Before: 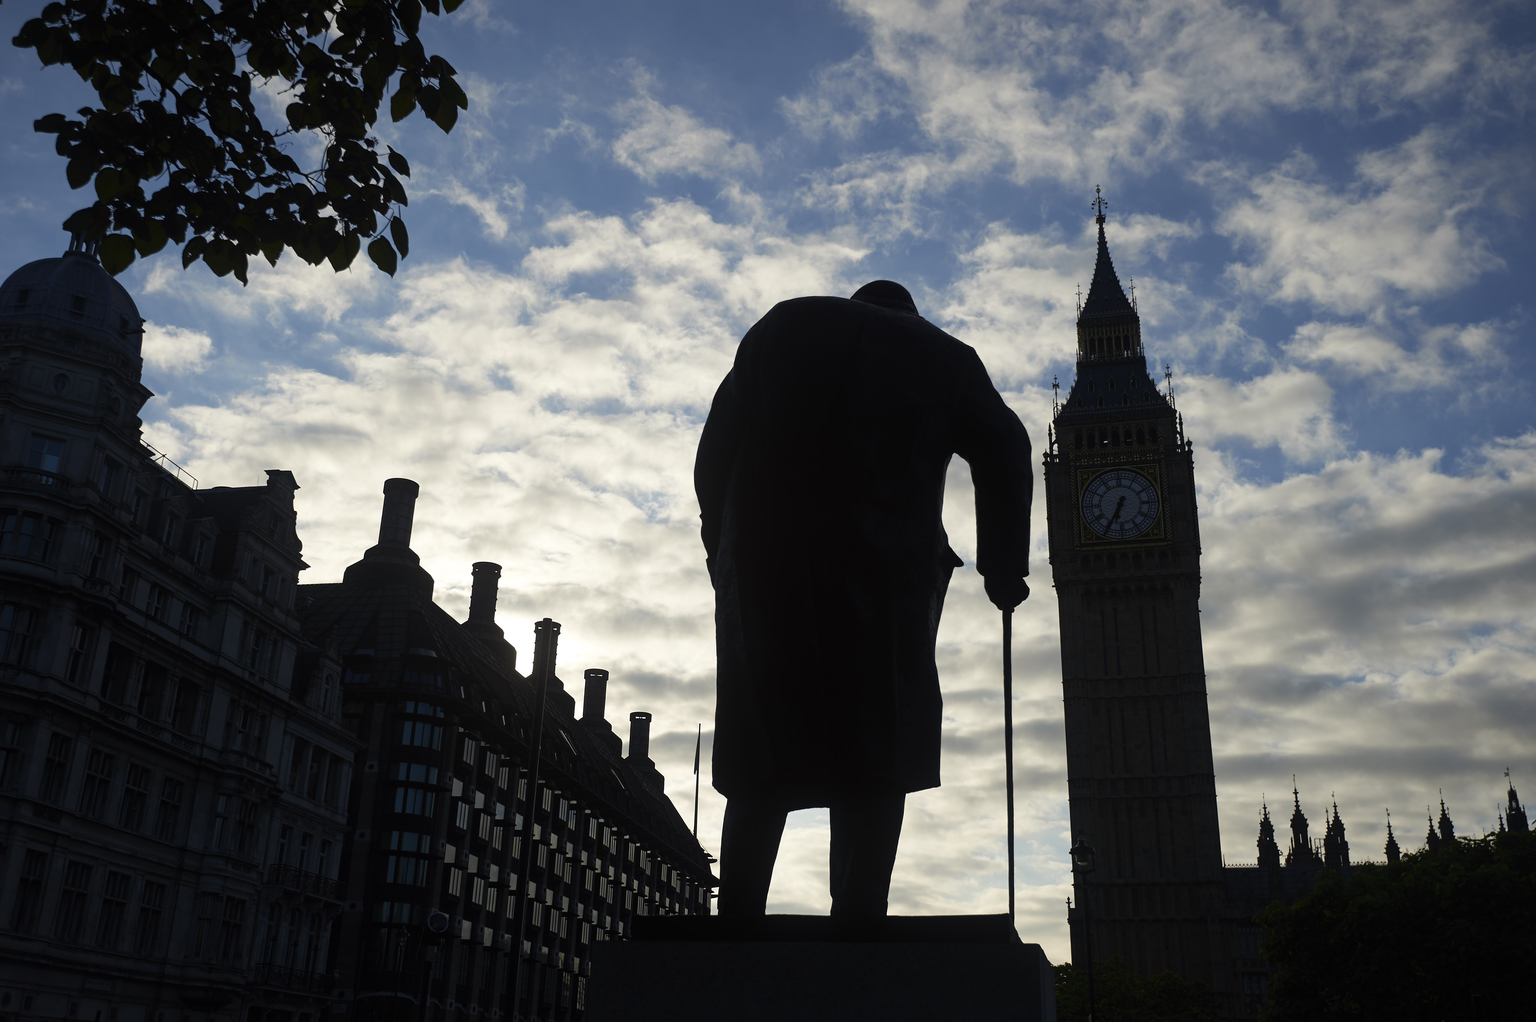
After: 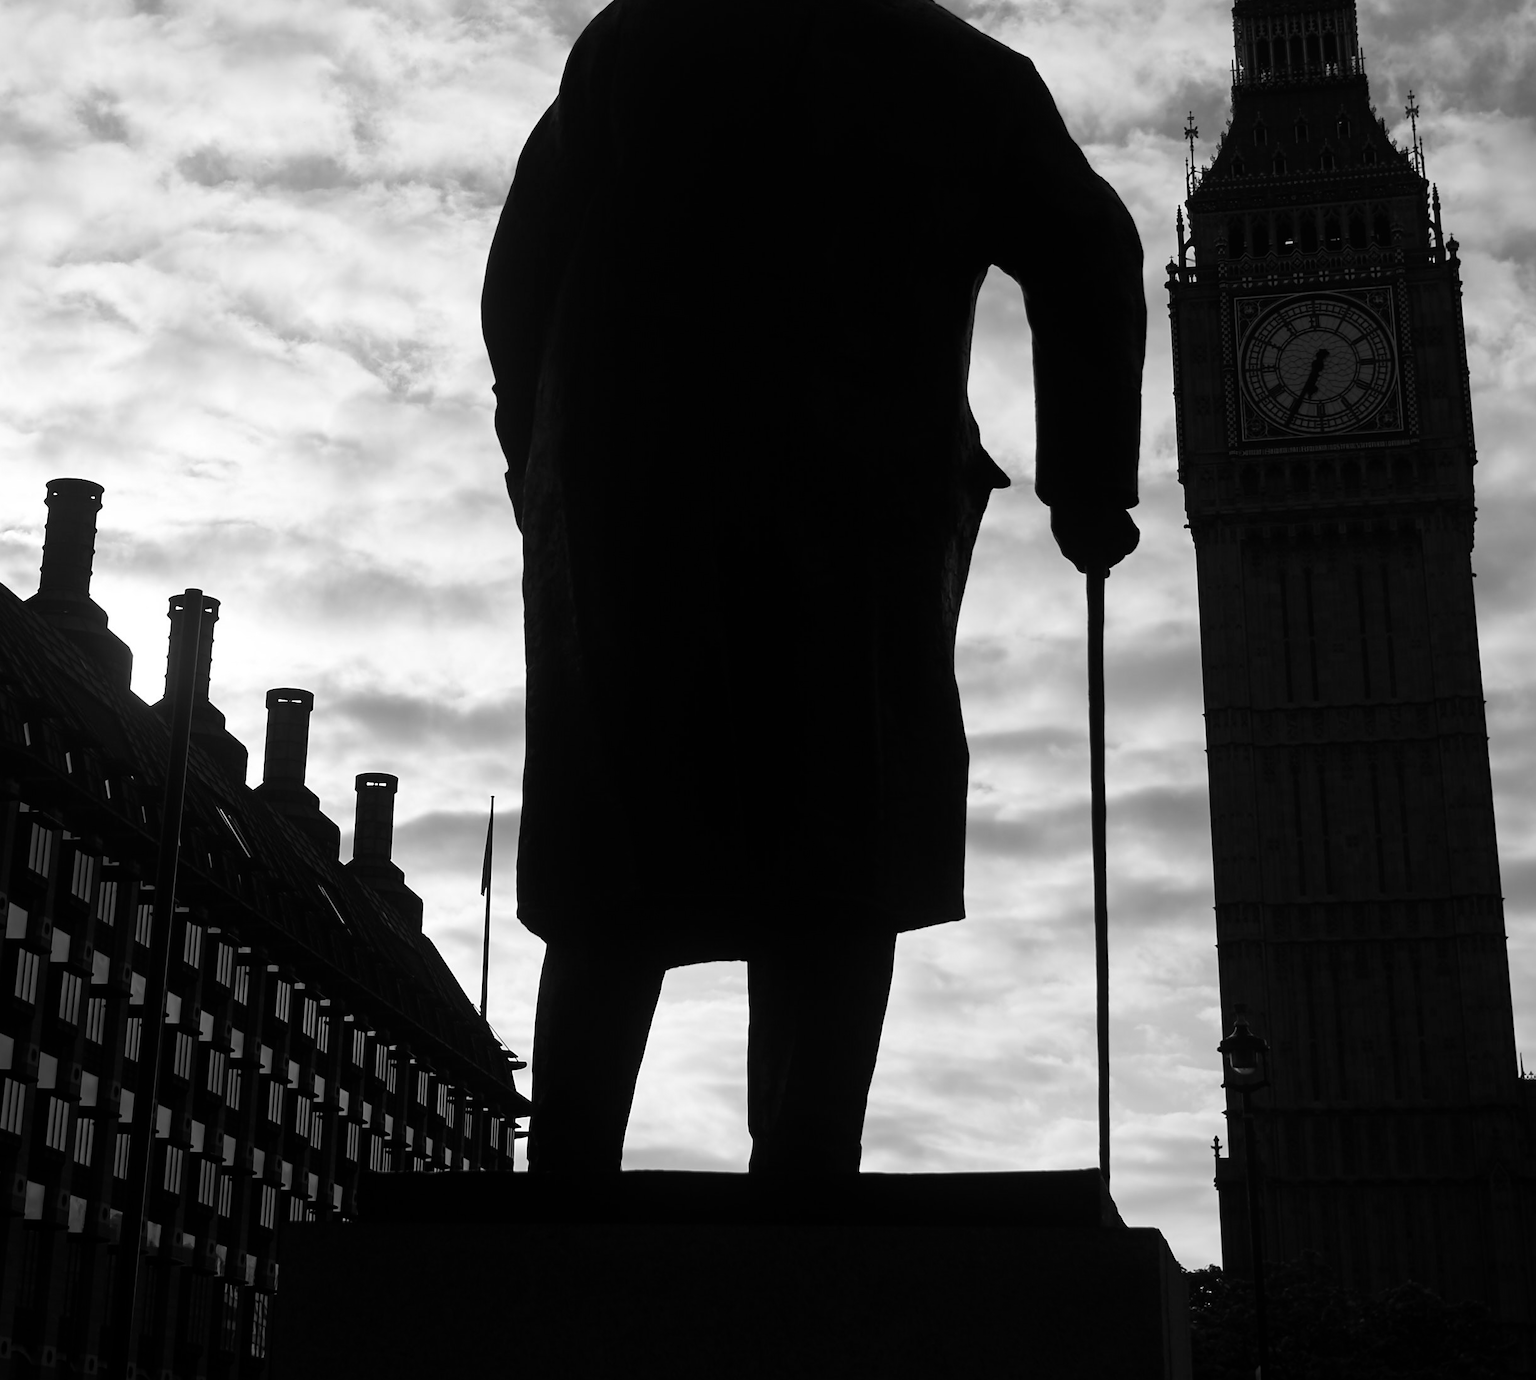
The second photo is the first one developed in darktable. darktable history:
crop and rotate: left 29.237%, top 31.152%, right 19.807%
monochrome: on, module defaults
